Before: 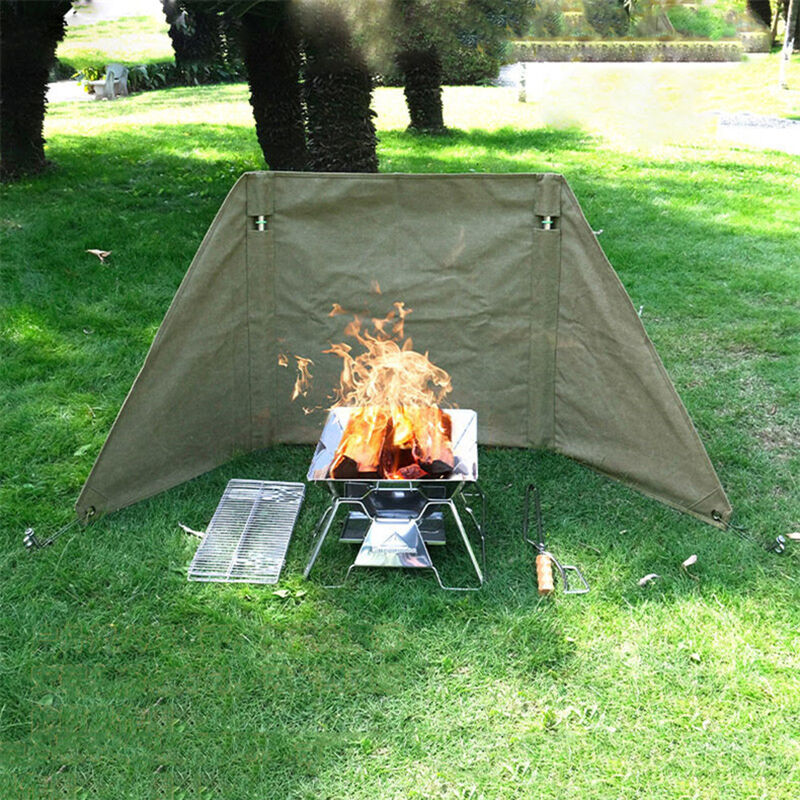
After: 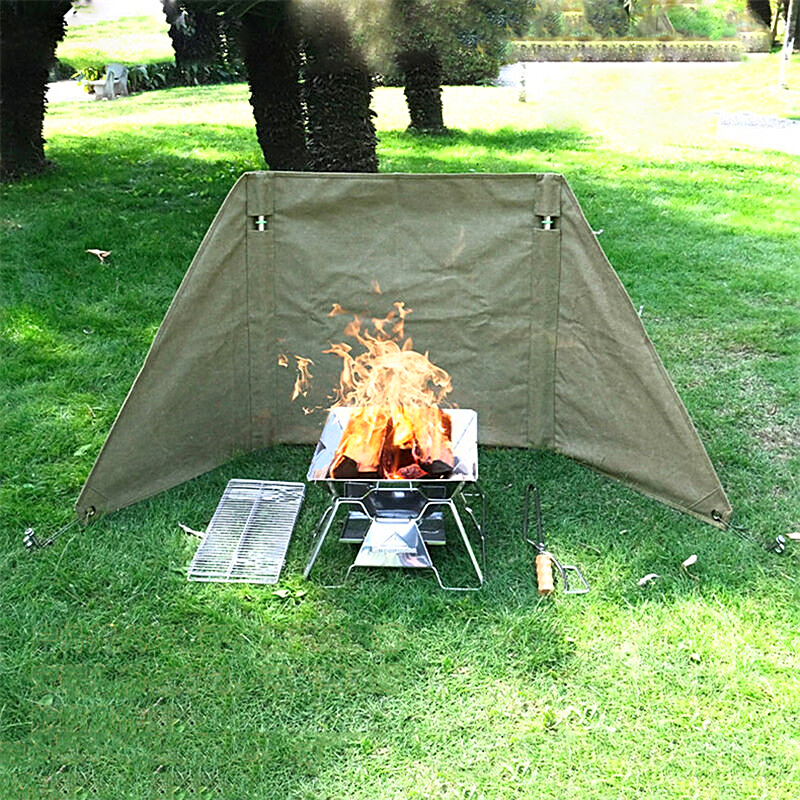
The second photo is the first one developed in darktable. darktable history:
exposure: compensate highlight preservation false
base curve: curves: ch0 [(0, 0) (0.666, 0.806) (1, 1)]
sharpen: on, module defaults
